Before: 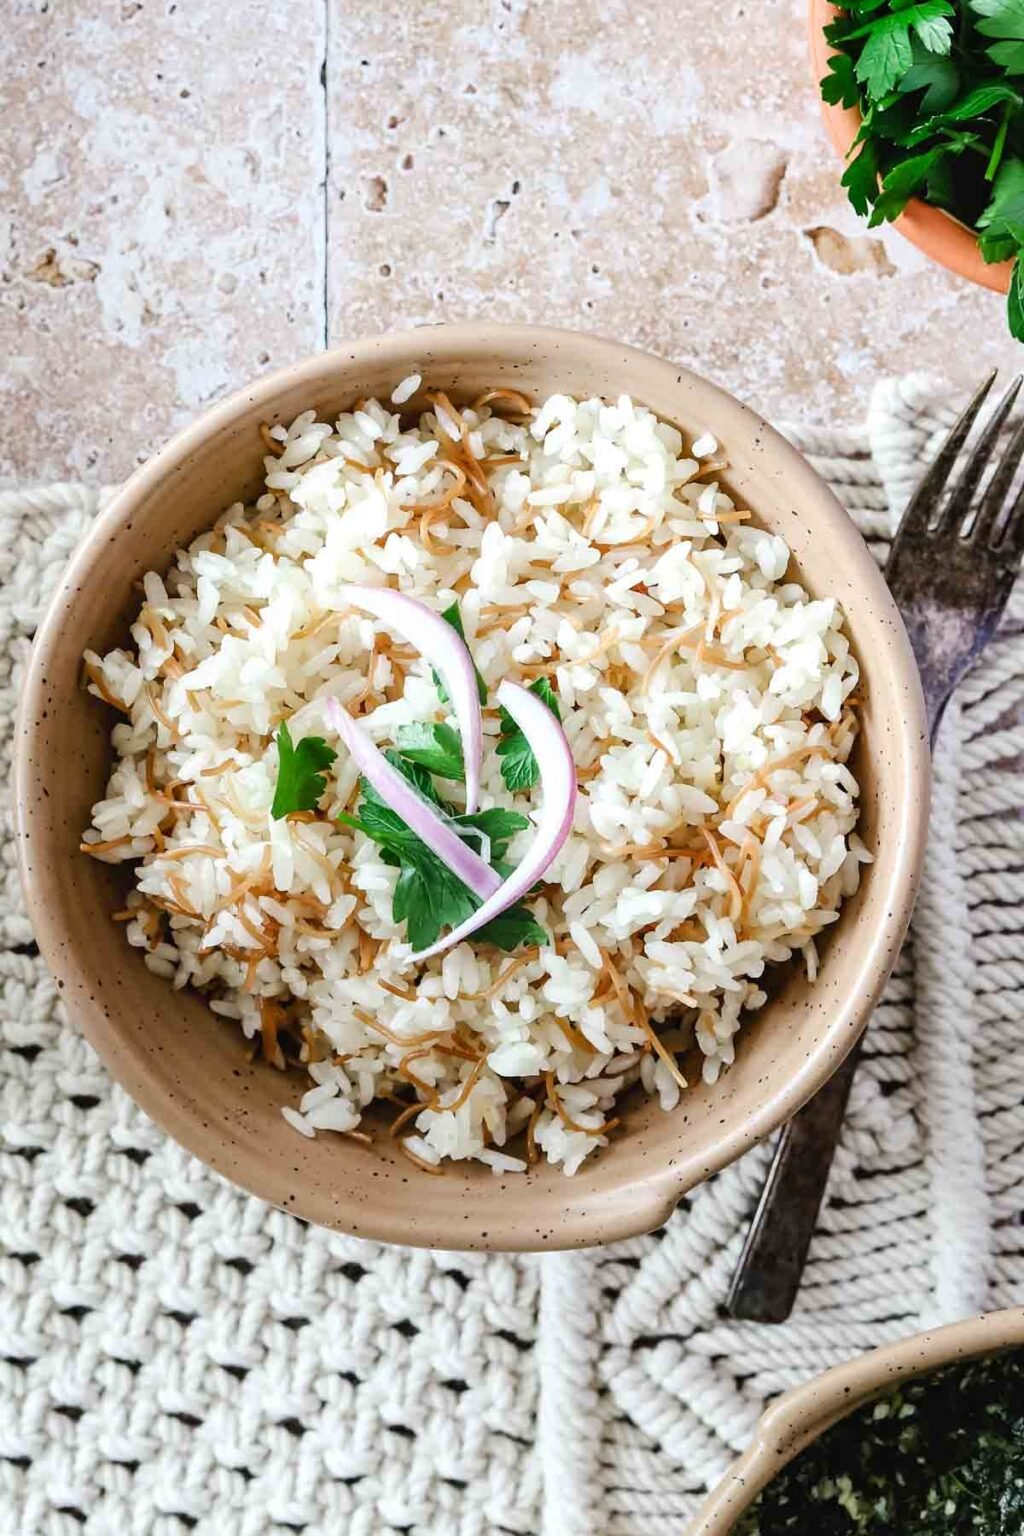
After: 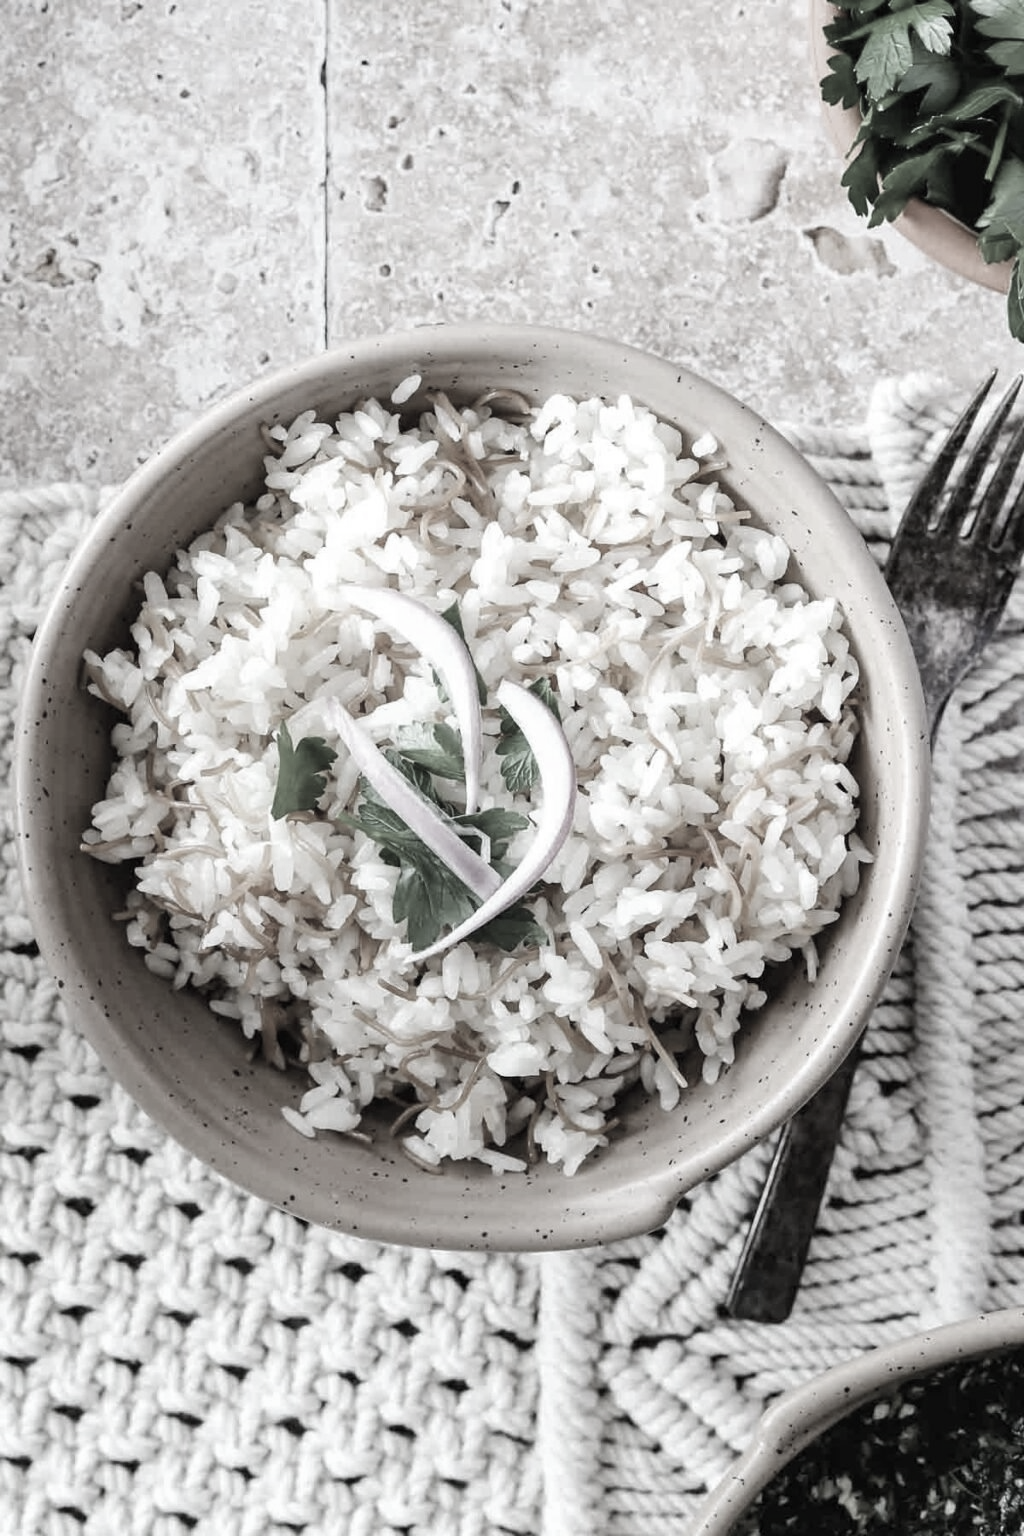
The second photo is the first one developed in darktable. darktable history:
color correction: highlights b* -0.06, saturation 0.143
